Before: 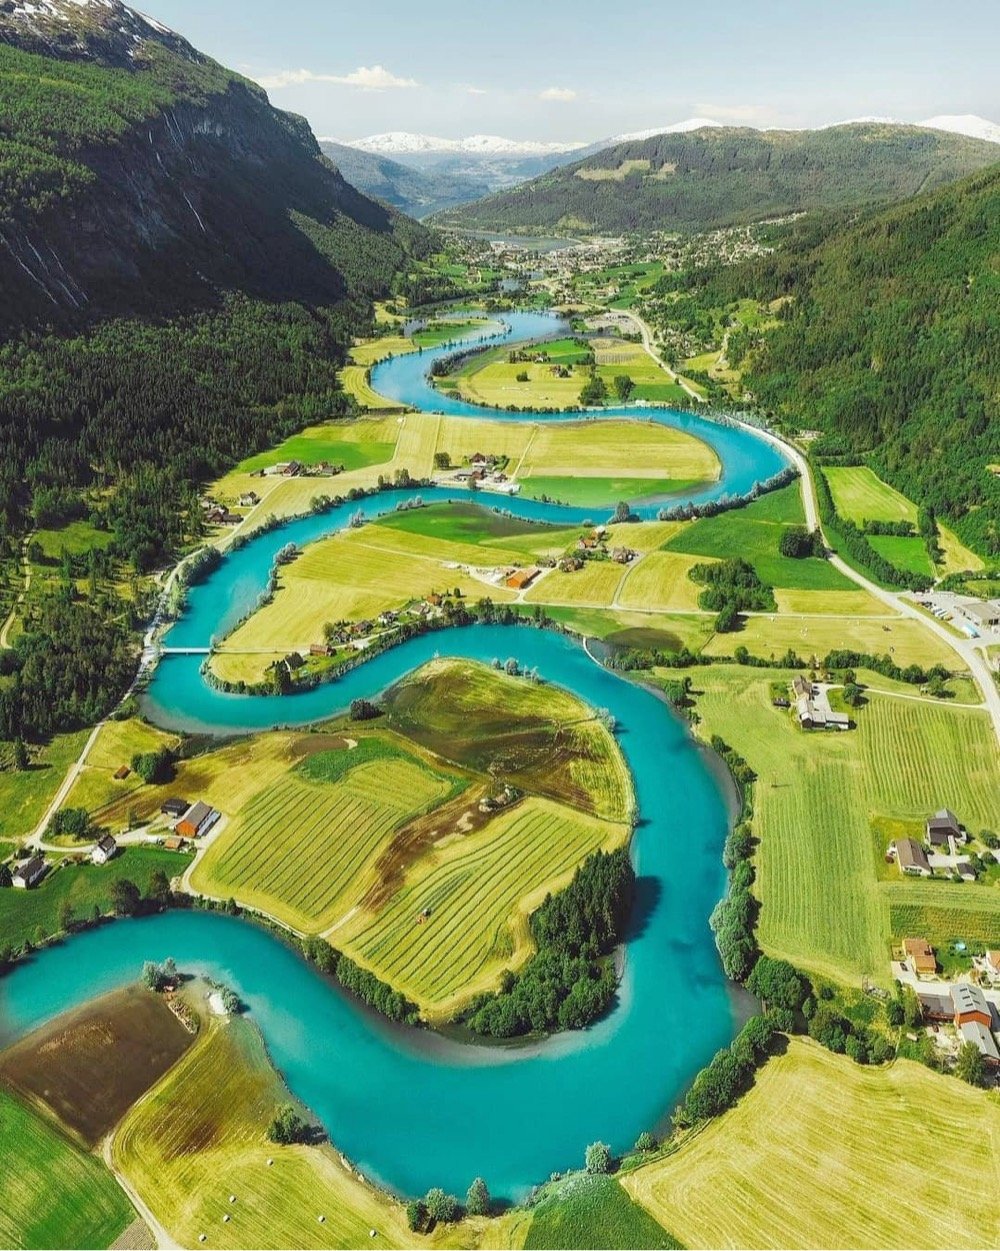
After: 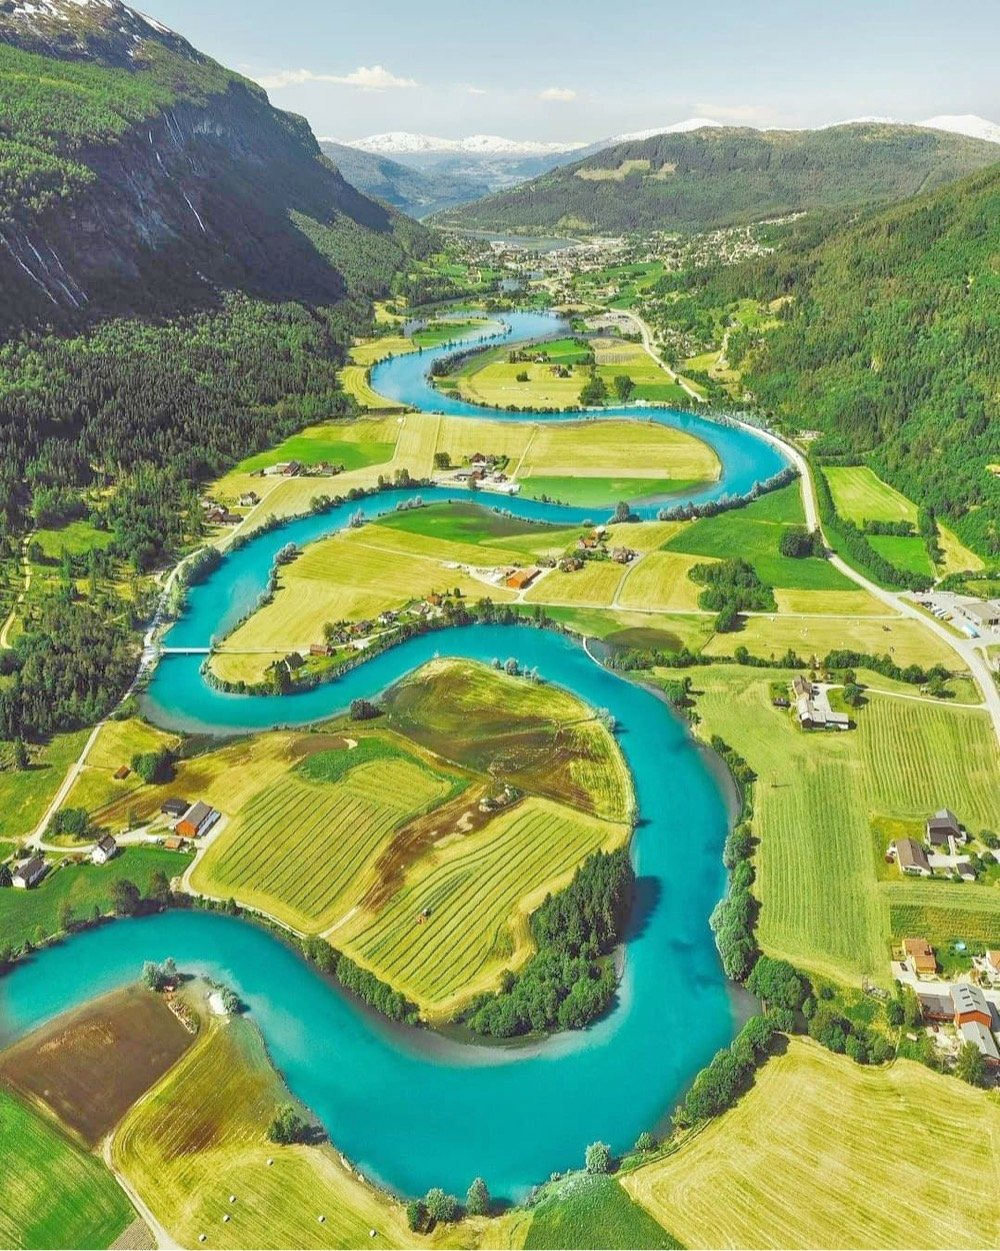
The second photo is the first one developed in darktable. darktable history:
tone equalizer: -7 EV 0.159 EV, -6 EV 0.596 EV, -5 EV 1.13 EV, -4 EV 1.36 EV, -3 EV 1.12 EV, -2 EV 0.6 EV, -1 EV 0.156 EV
